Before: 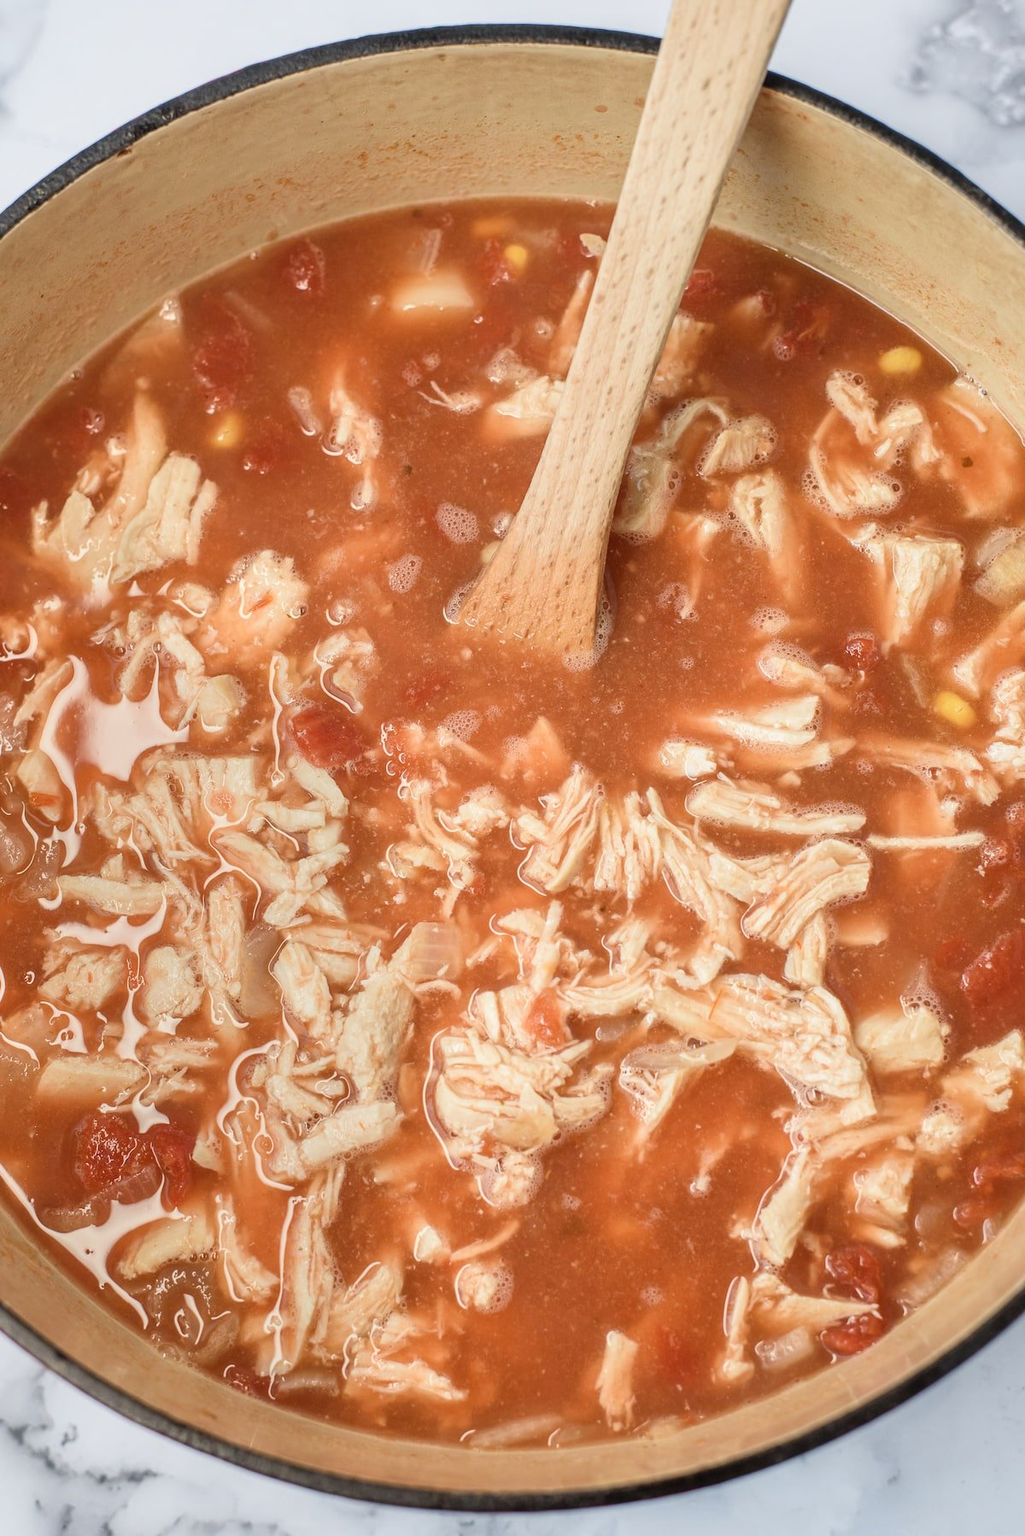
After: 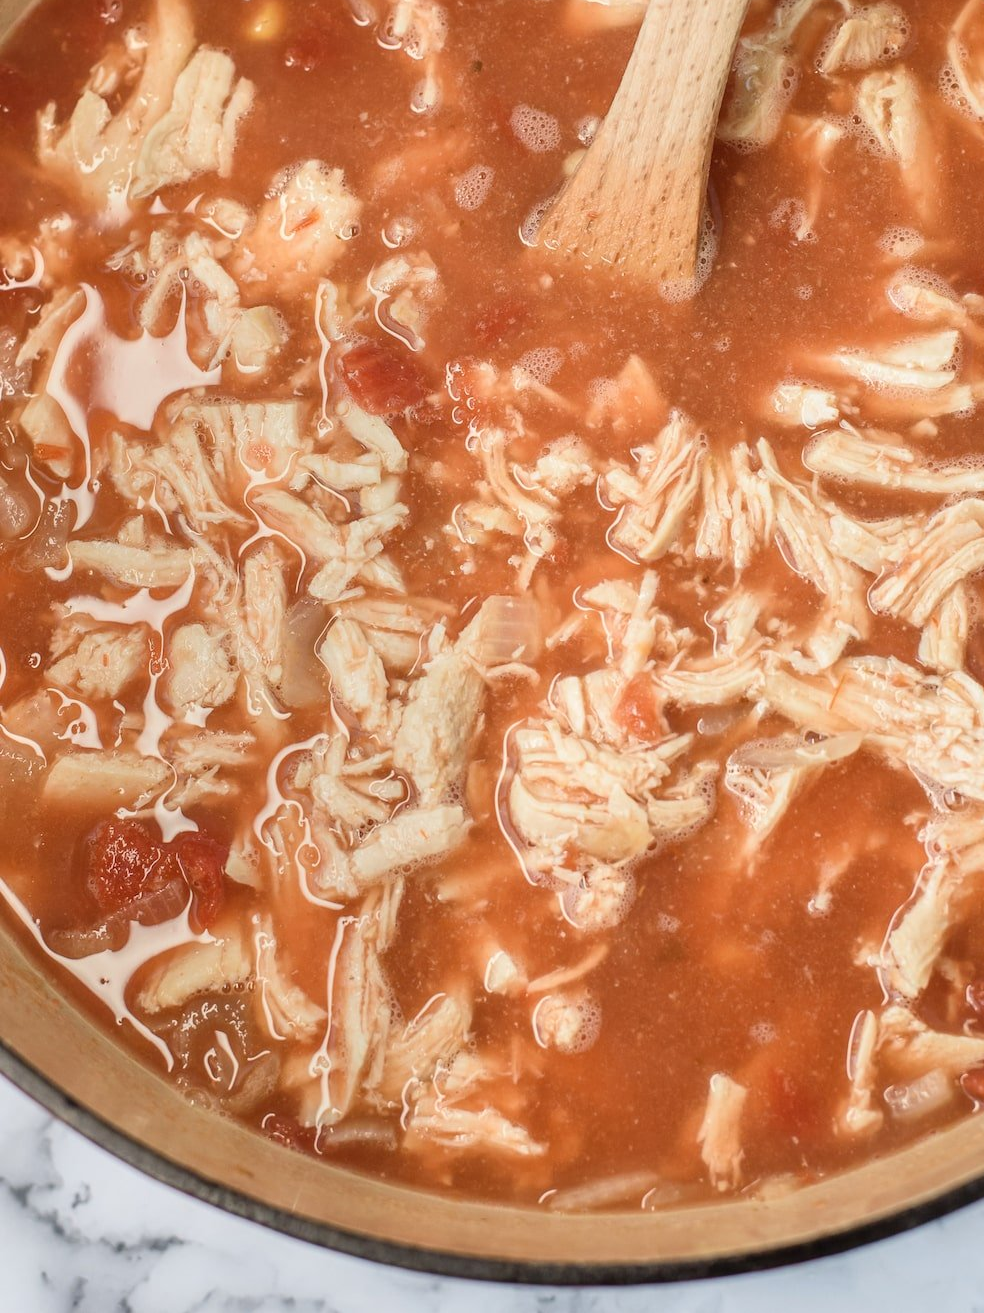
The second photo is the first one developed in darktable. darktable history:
crop: top 26.938%, right 17.987%
